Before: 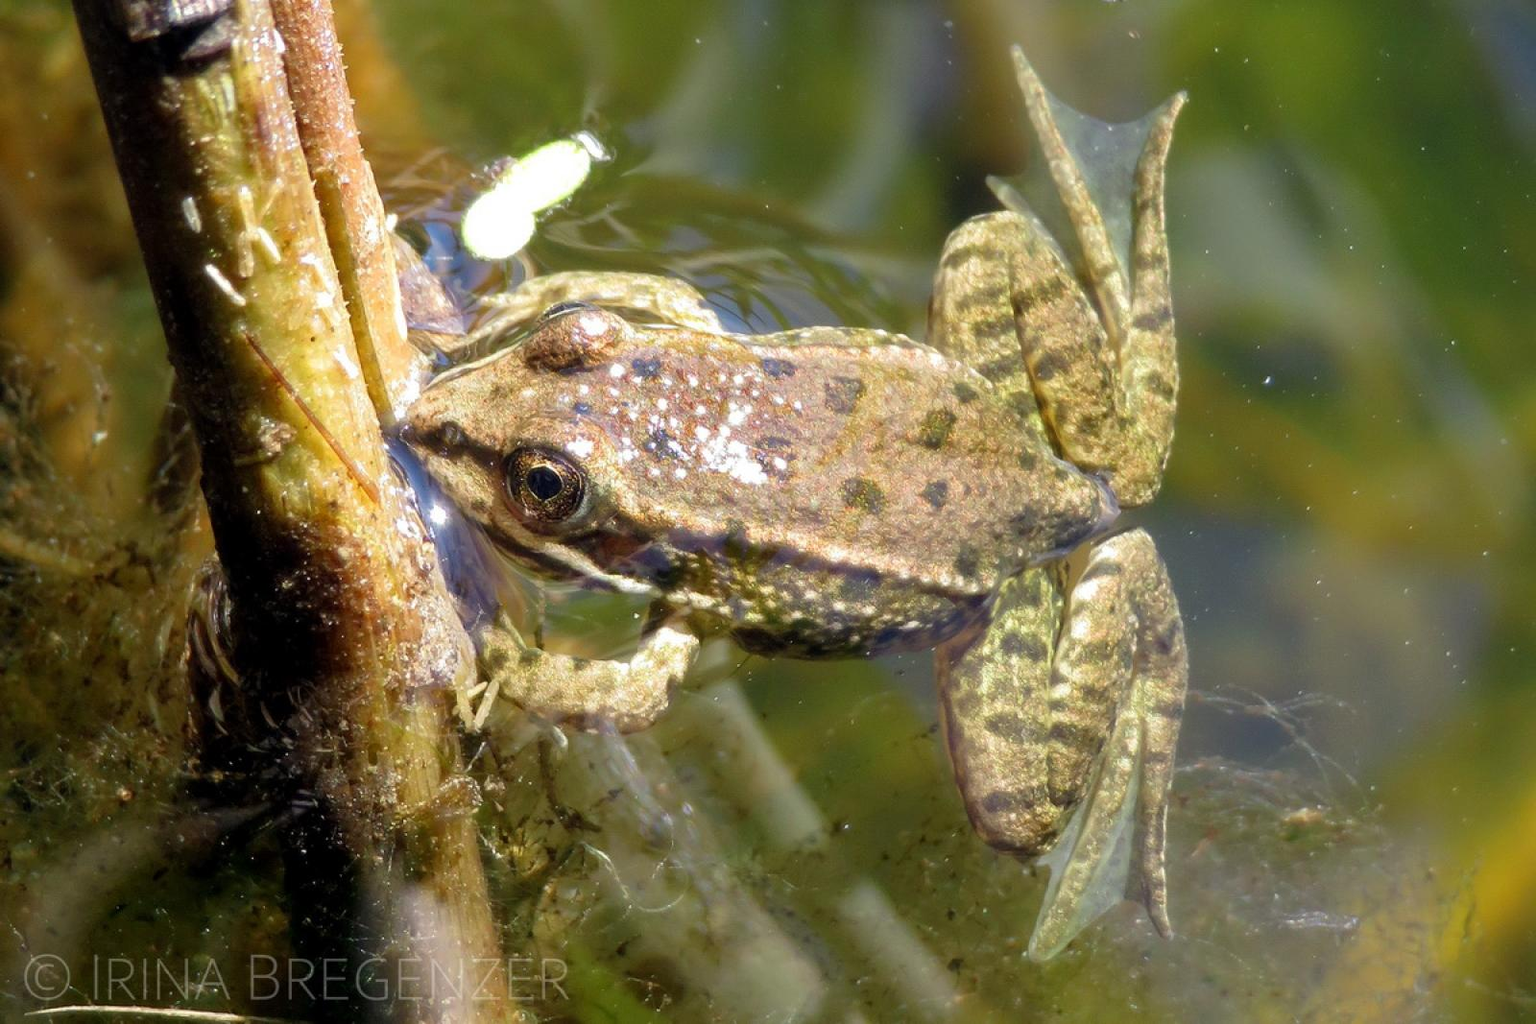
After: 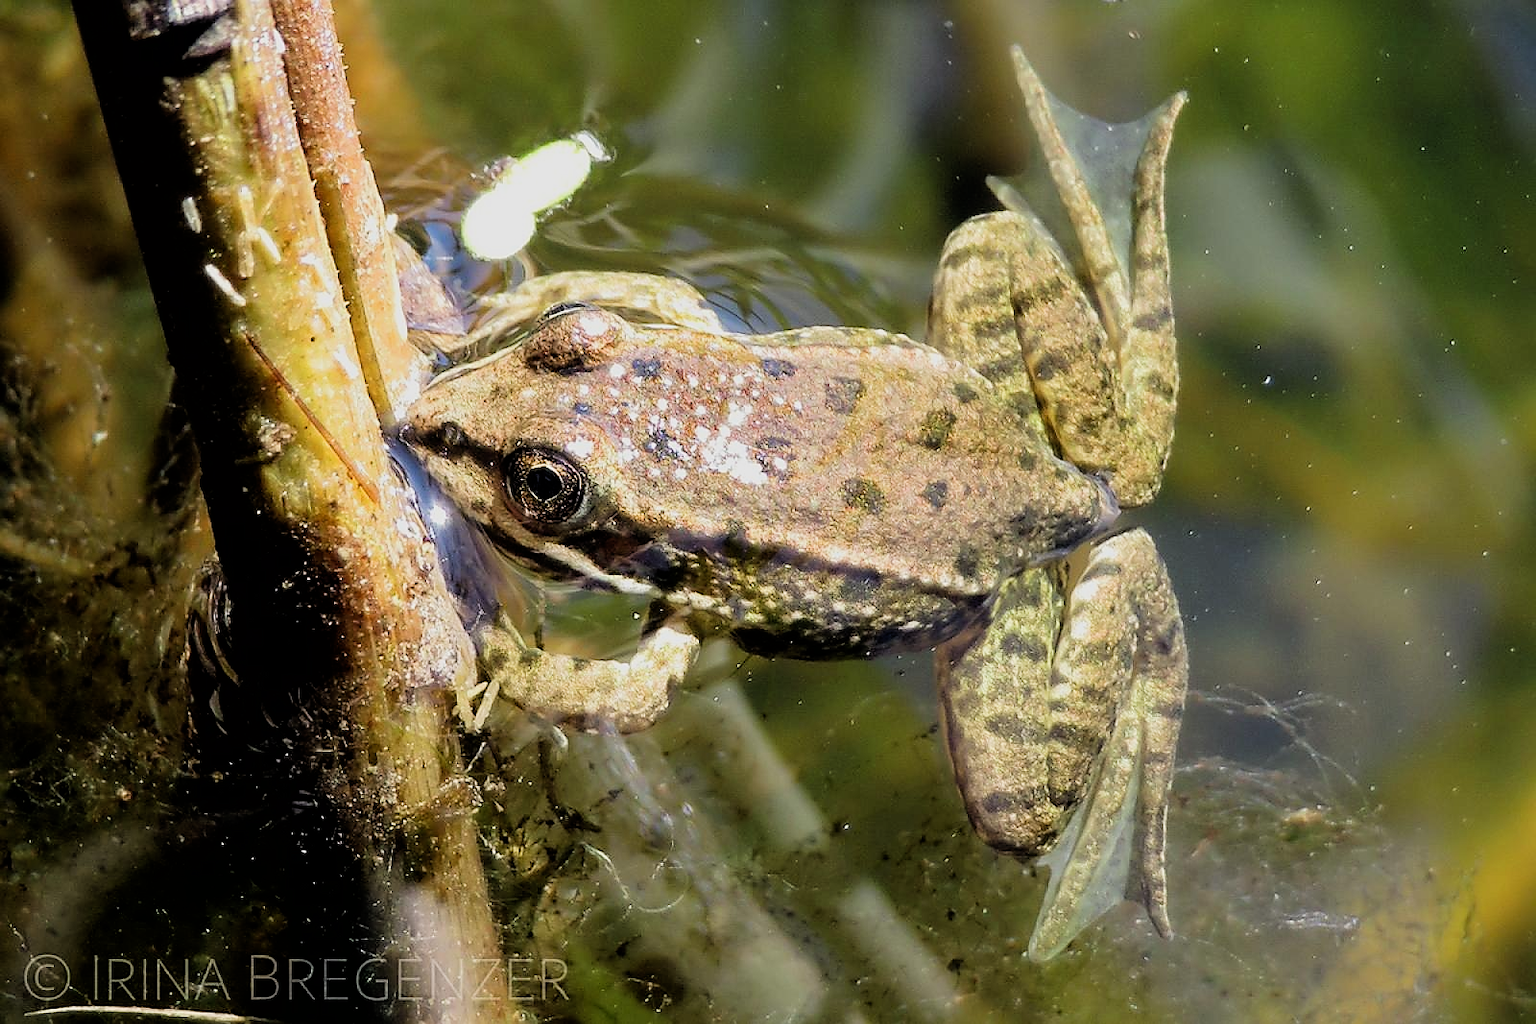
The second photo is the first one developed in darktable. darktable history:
filmic rgb: black relative exposure -5.06 EV, white relative exposure 3.96 EV, threshold 2.96 EV, hardness 2.9, contrast 1.298, iterations of high-quality reconstruction 0, enable highlight reconstruction true
sharpen: radius 1.371, amount 1.234, threshold 0.814
tone equalizer: on, module defaults
